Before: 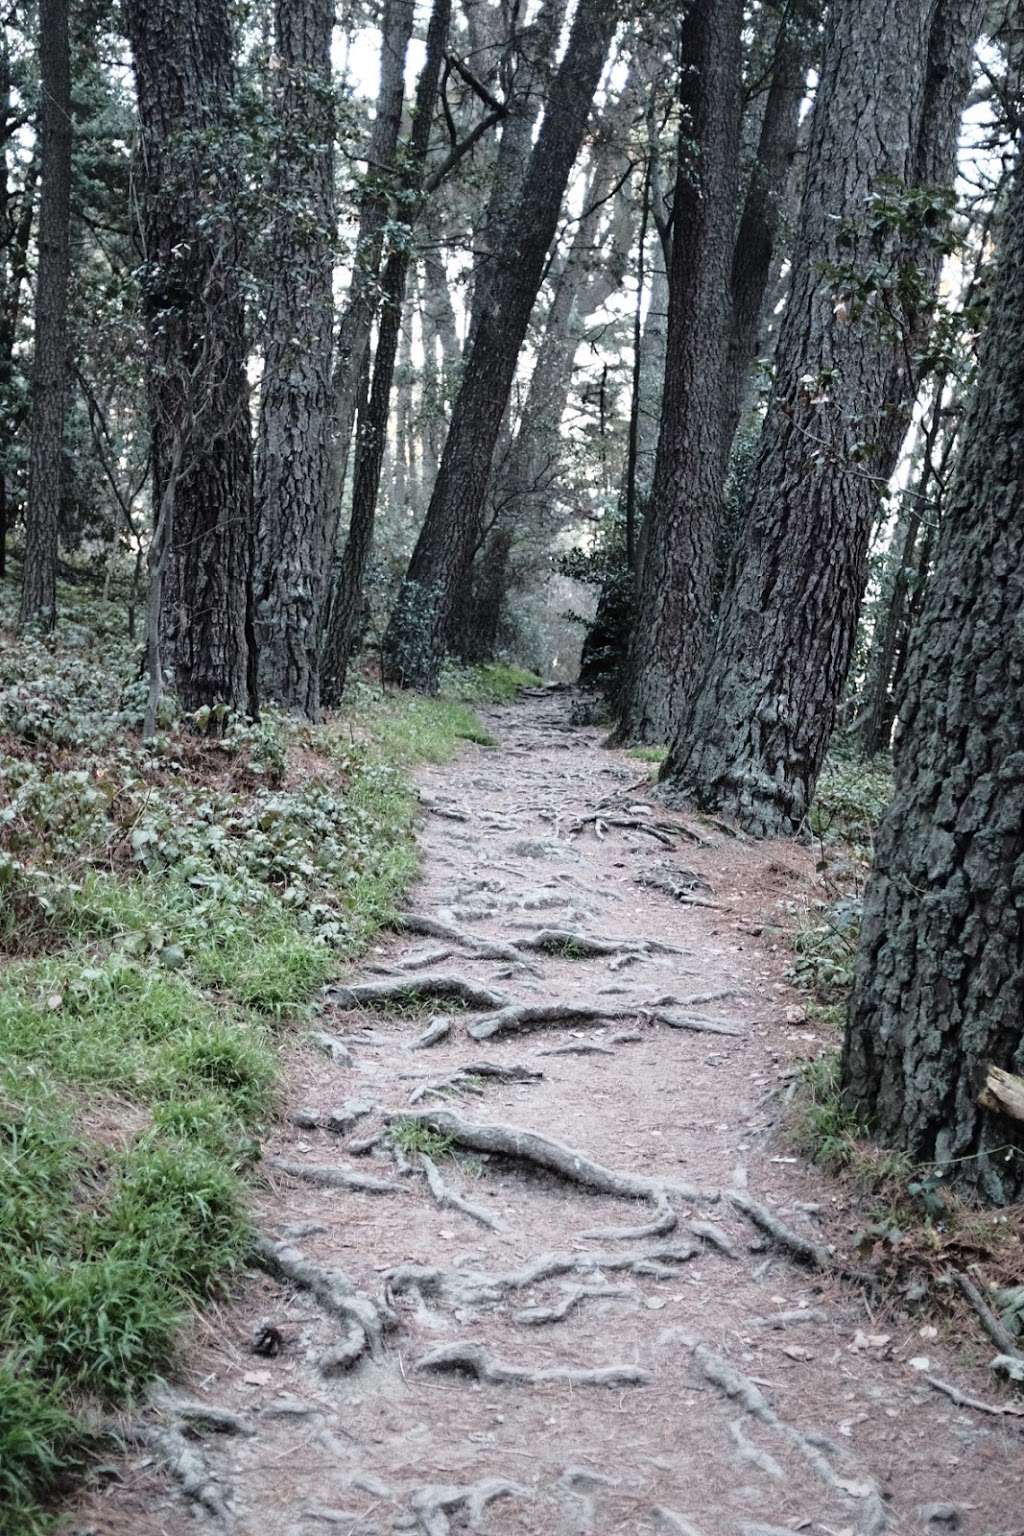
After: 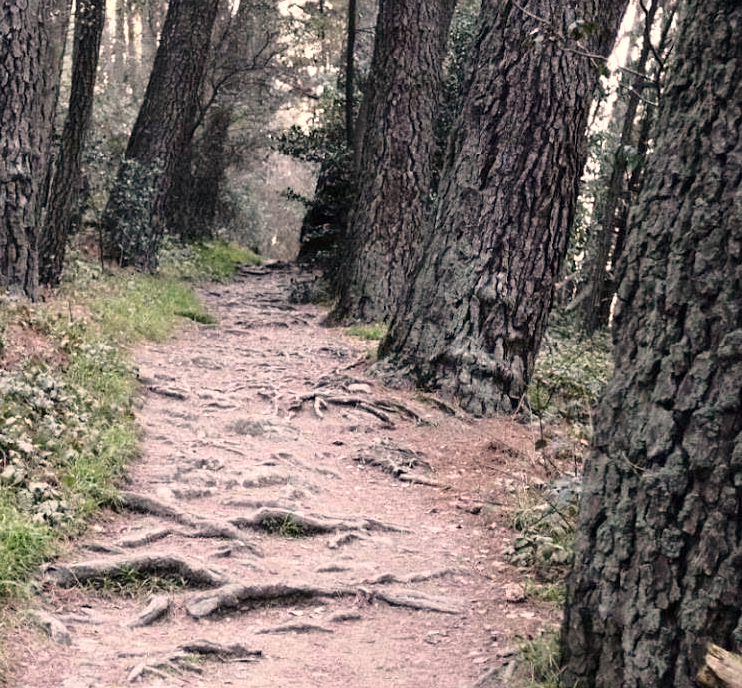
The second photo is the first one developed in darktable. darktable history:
exposure: exposure 0.133 EV, compensate highlight preservation false
color correction: highlights a* 11.44, highlights b* 12.29
crop and rotate: left 27.509%, top 27.512%, bottom 27.664%
